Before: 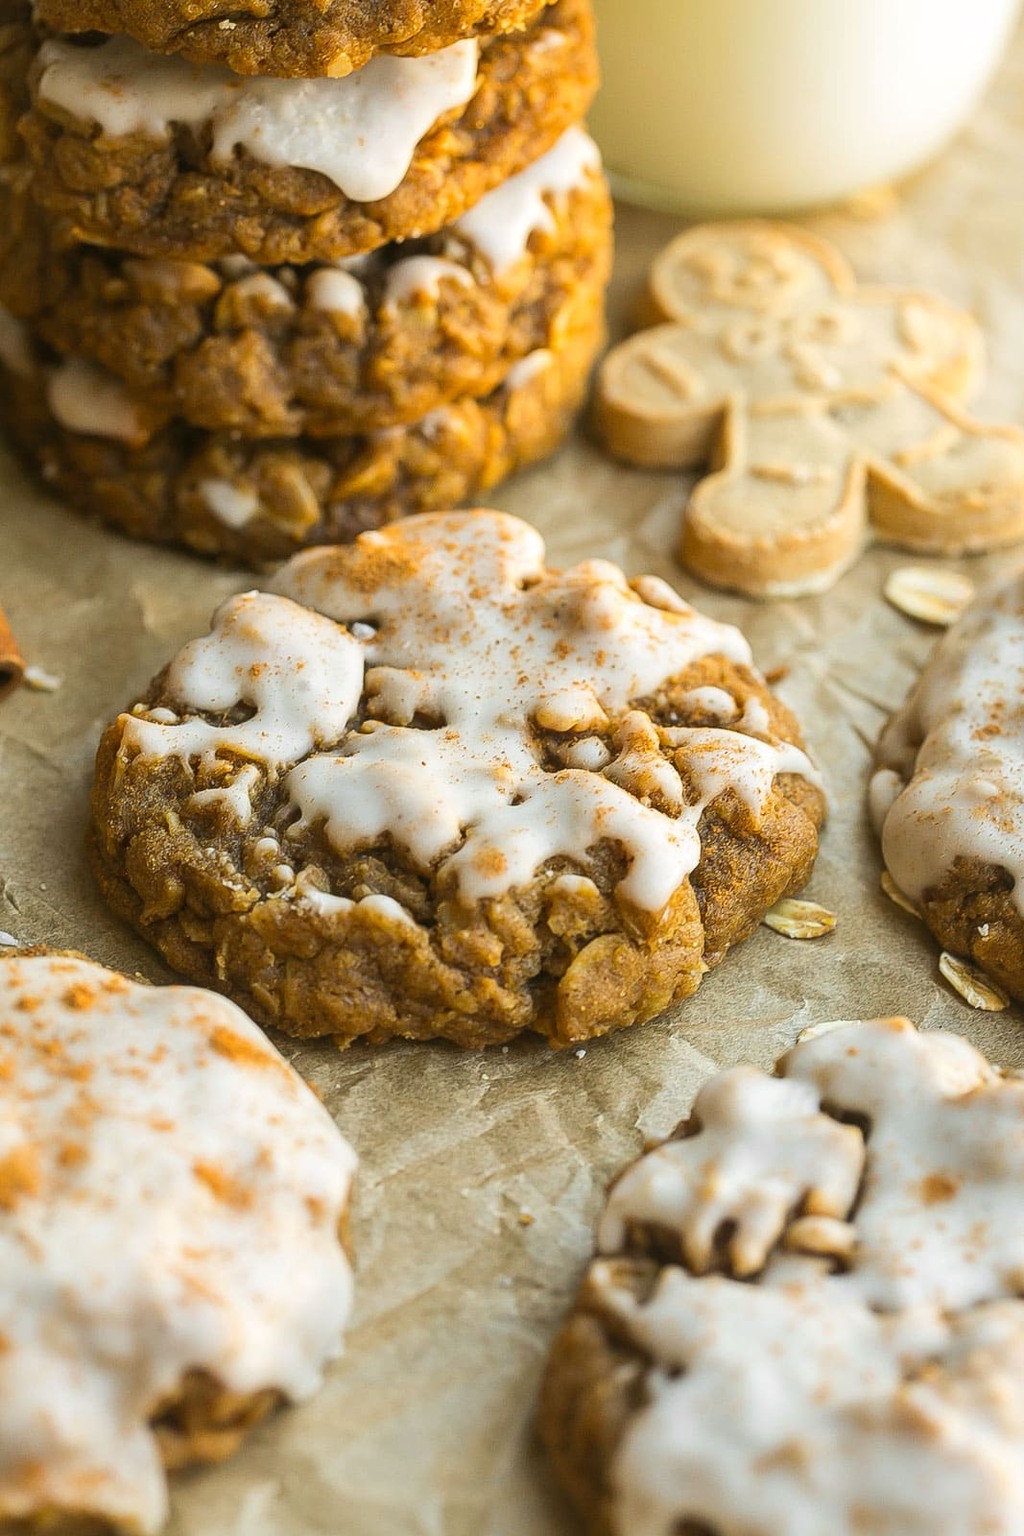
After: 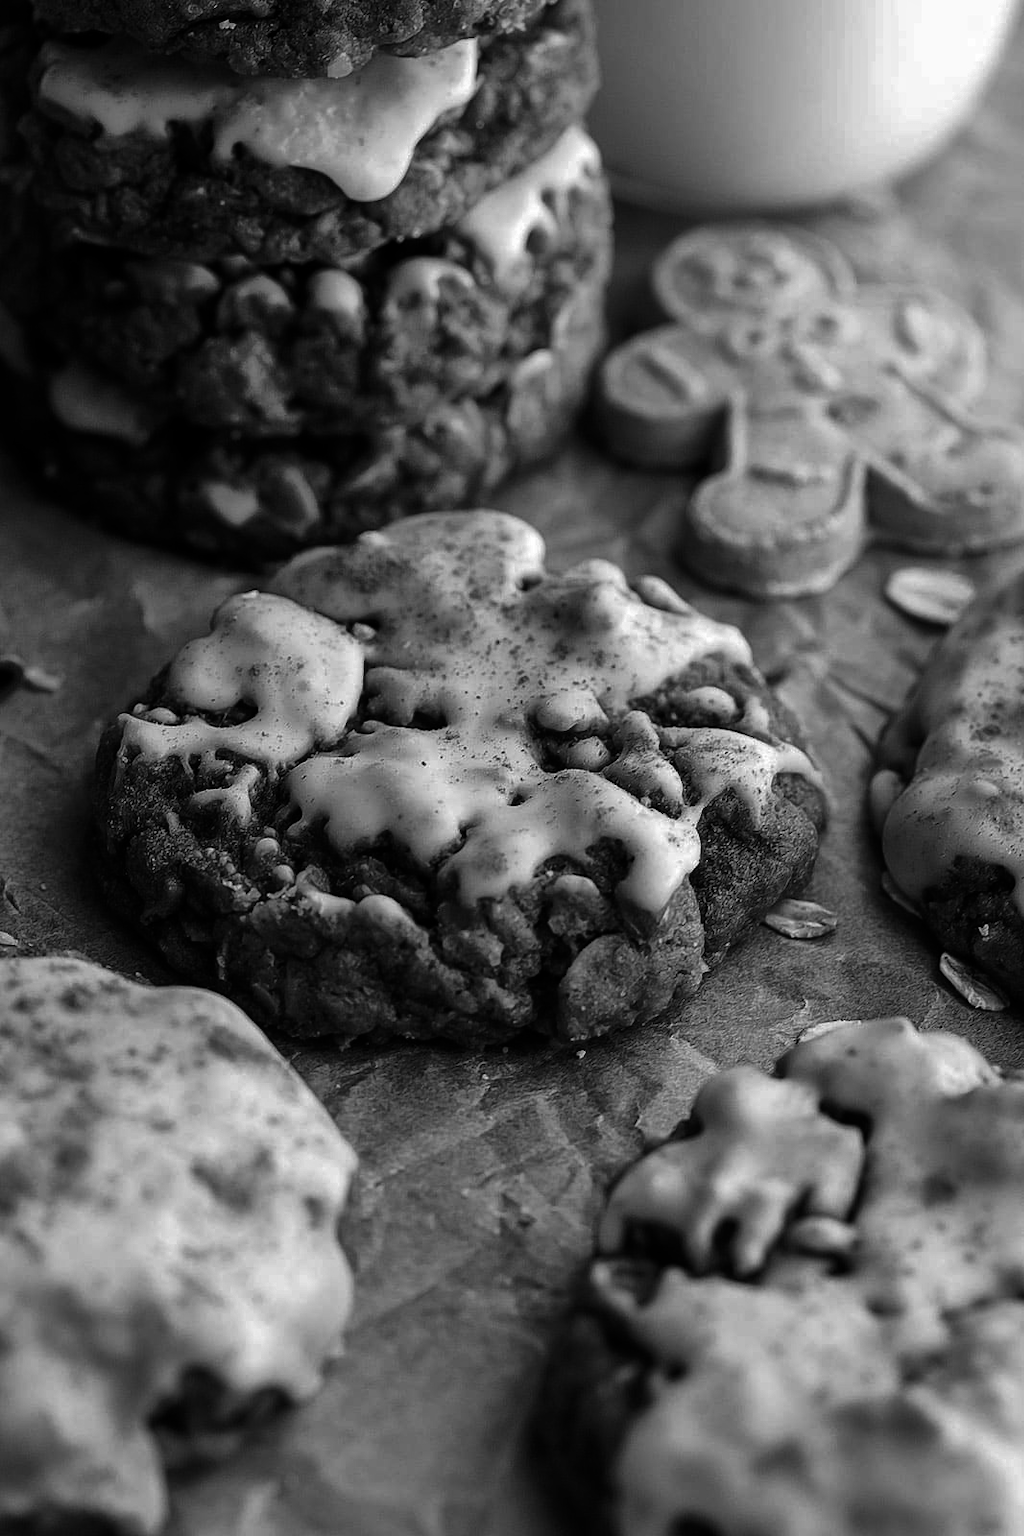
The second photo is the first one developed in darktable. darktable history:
contrast brightness saturation: contrast 0.02, brightness -1, saturation -1
shadows and highlights: on, module defaults
